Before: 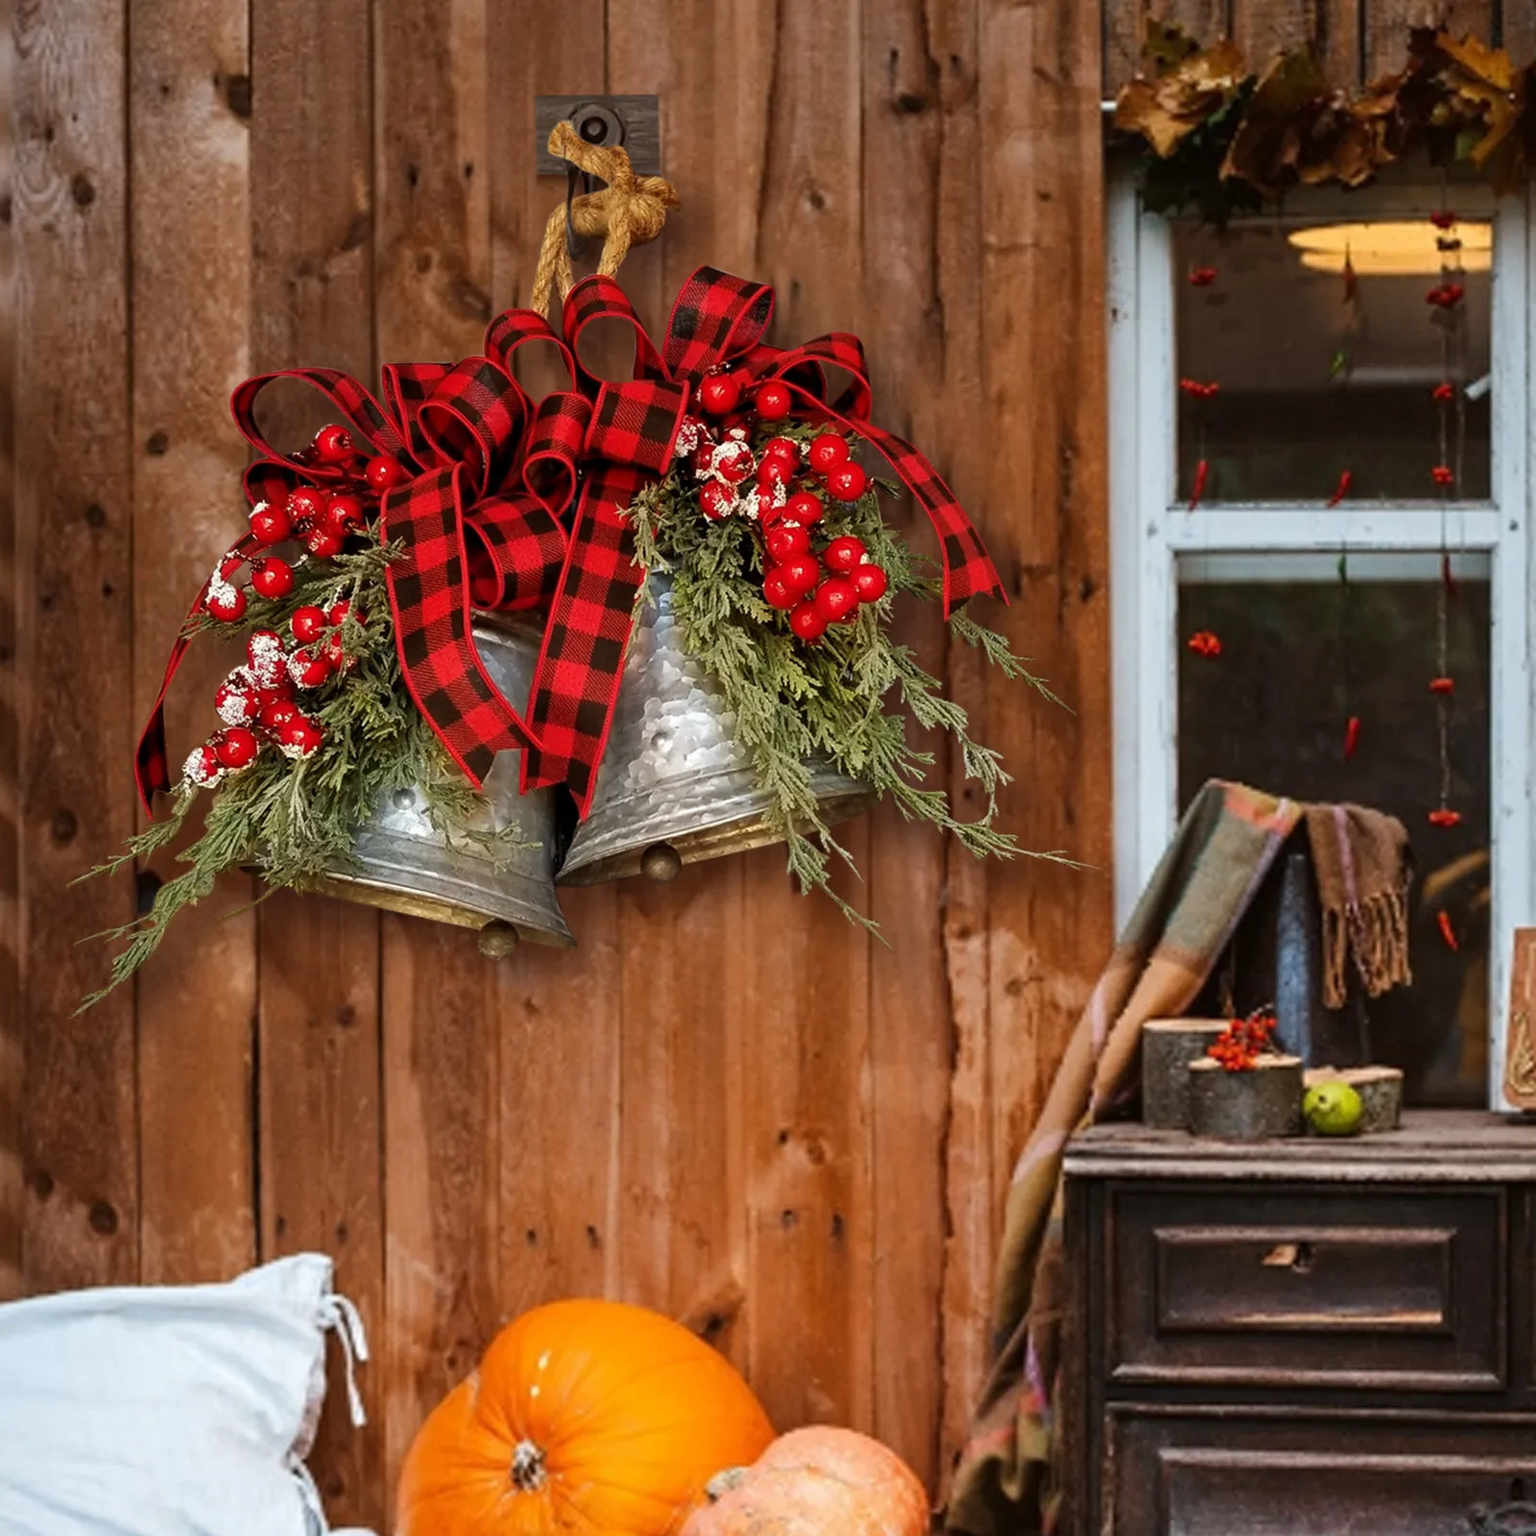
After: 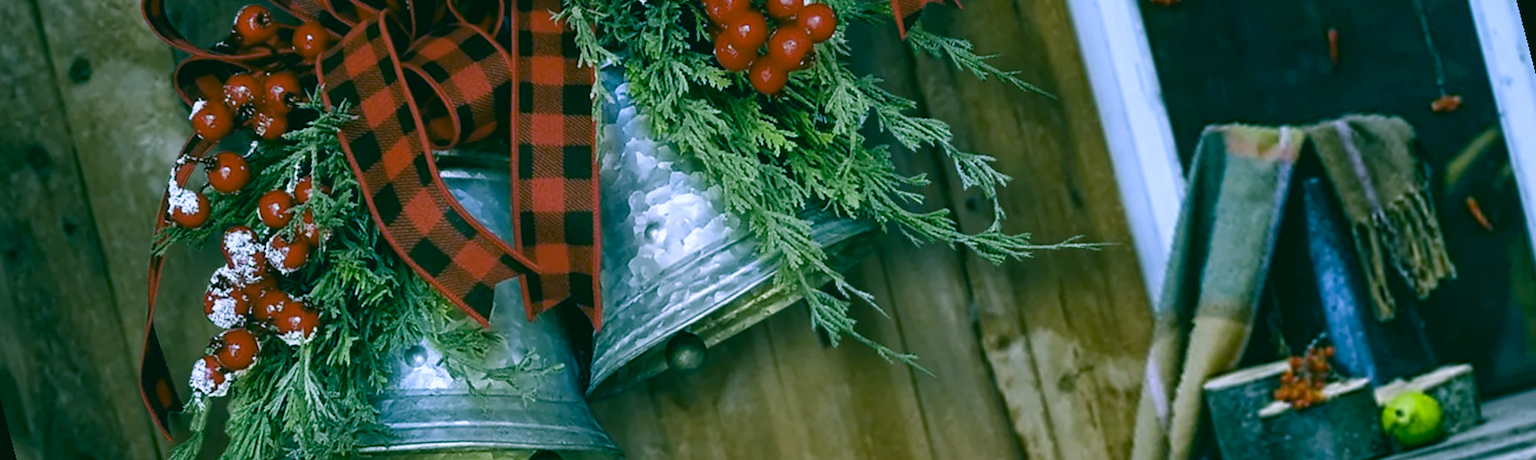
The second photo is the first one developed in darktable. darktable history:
crop and rotate: top 26.056%, bottom 25.543%
color correction: highlights a* 1.83, highlights b* 34.02, shadows a* -36.68, shadows b* -5.48
white balance: red 0.766, blue 1.537
rotate and perspective: rotation -14.8°, crop left 0.1, crop right 0.903, crop top 0.25, crop bottom 0.748
